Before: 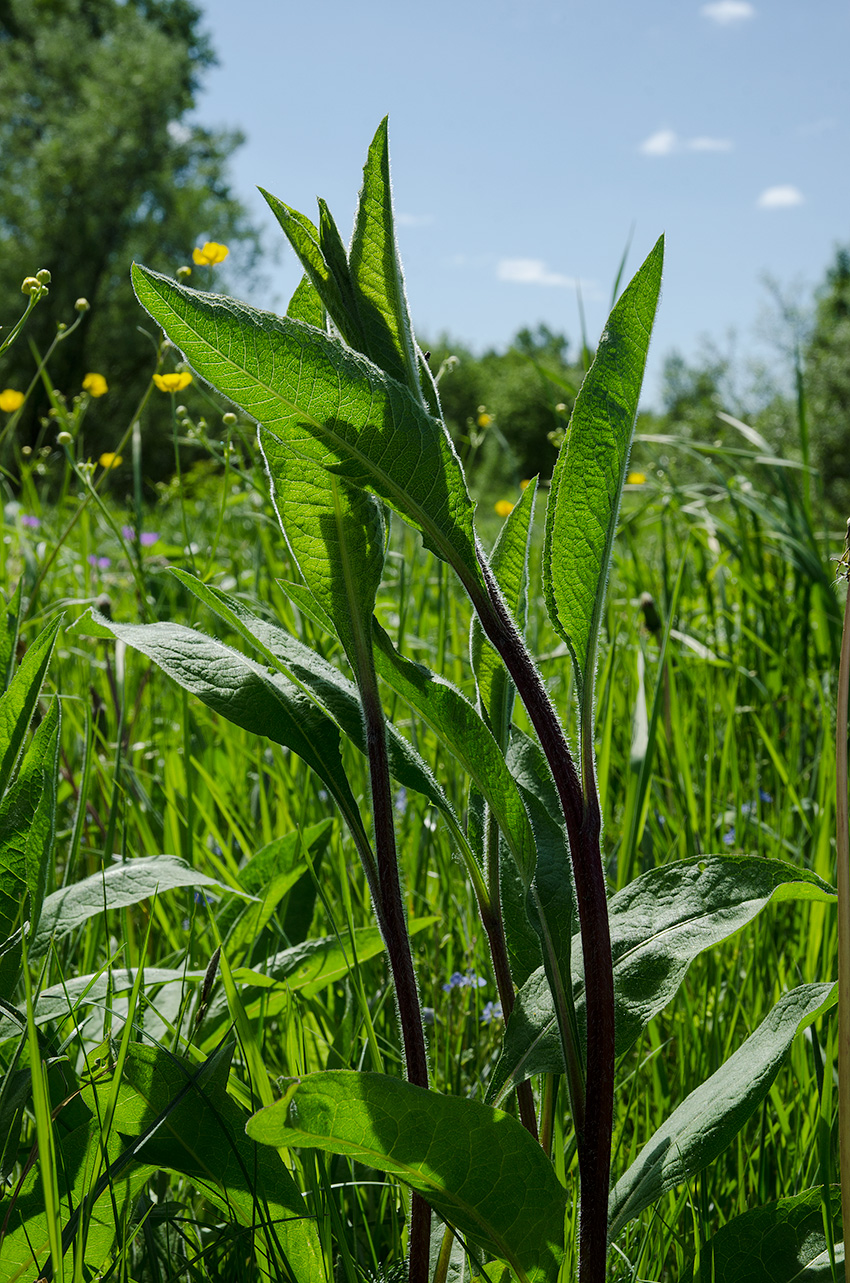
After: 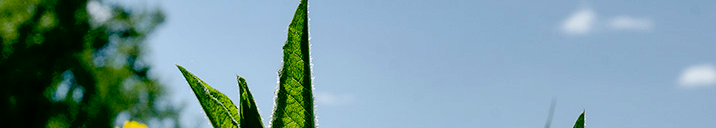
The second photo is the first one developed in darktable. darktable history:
crop and rotate: left 9.644%, top 9.491%, right 6.021%, bottom 80.509%
exposure: black level correction 0.047, exposure 0.013 EV, compensate highlight preservation false
shadows and highlights: shadows 40, highlights -54, highlights color adjustment 46%, low approximation 0.01, soften with gaussian
